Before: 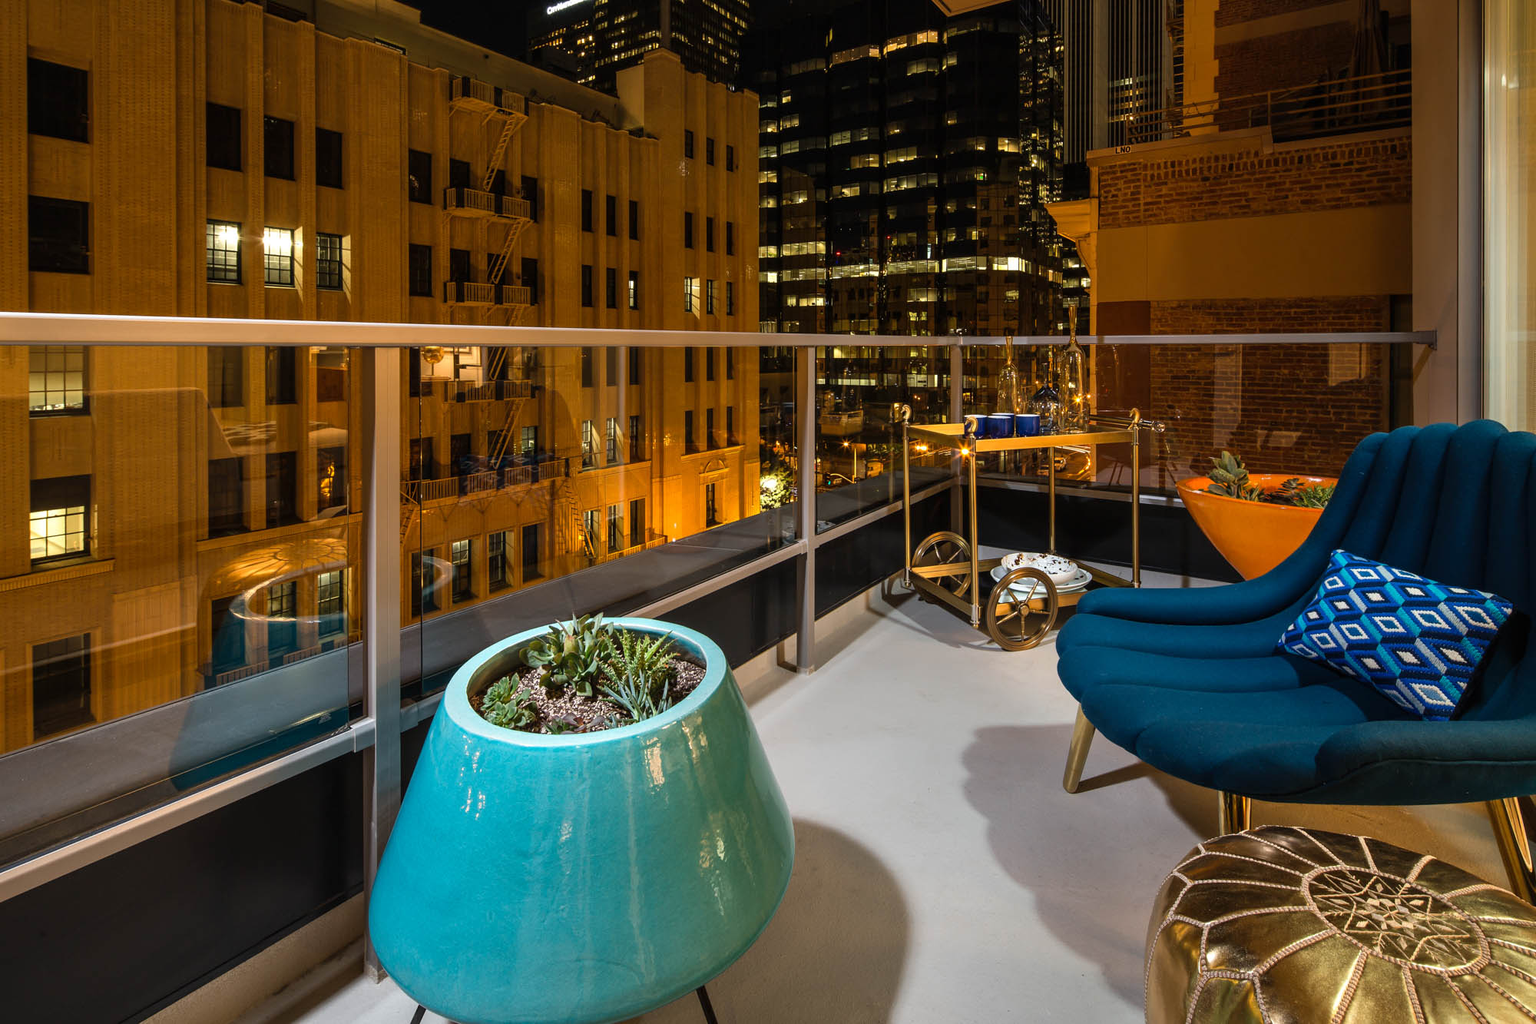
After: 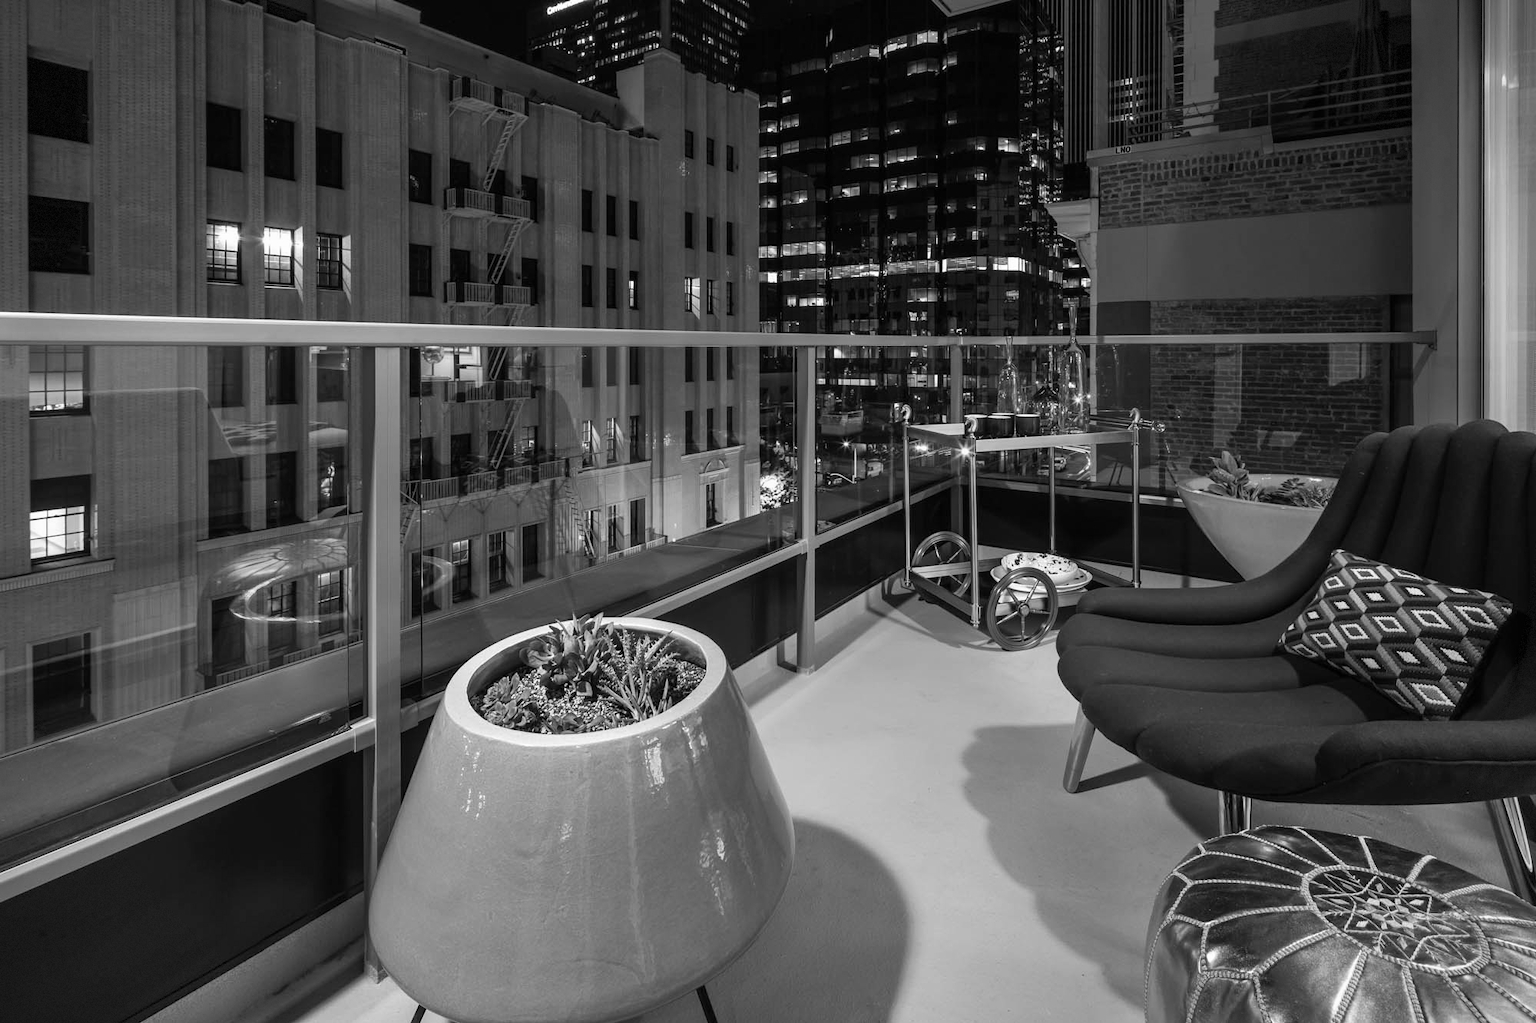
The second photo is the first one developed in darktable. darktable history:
monochrome: on, module defaults
vignetting: fall-off start 100%, fall-off radius 71%, brightness -0.434, saturation -0.2, width/height ratio 1.178, dithering 8-bit output, unbound false
